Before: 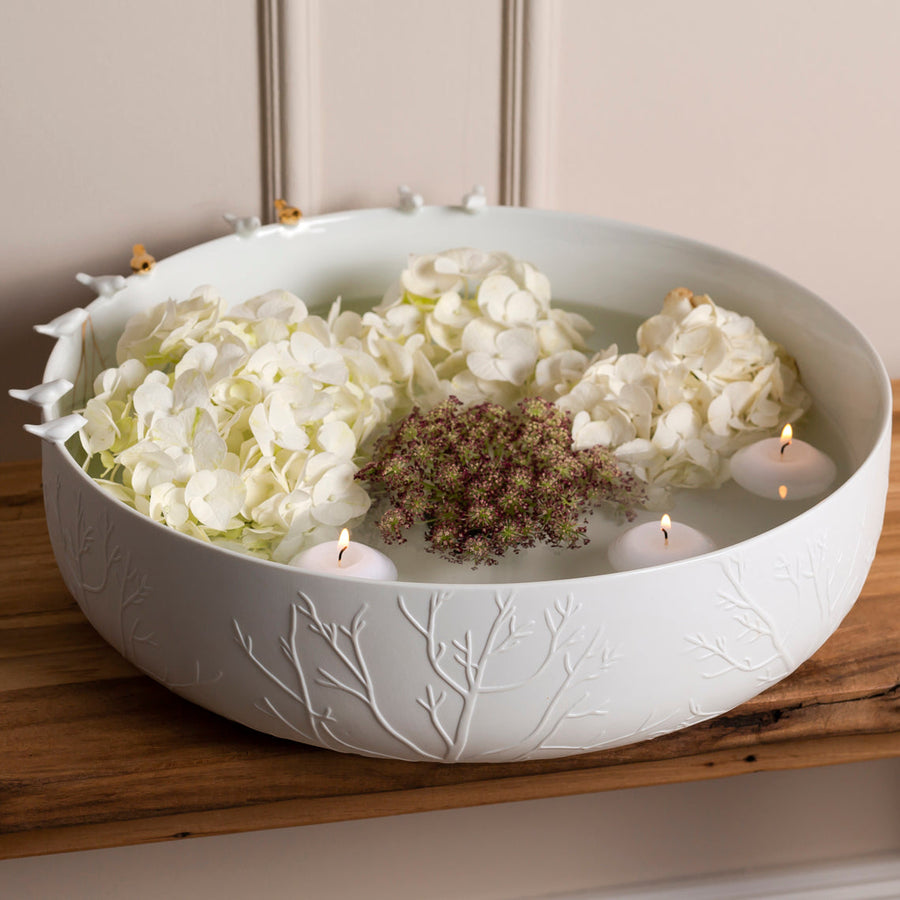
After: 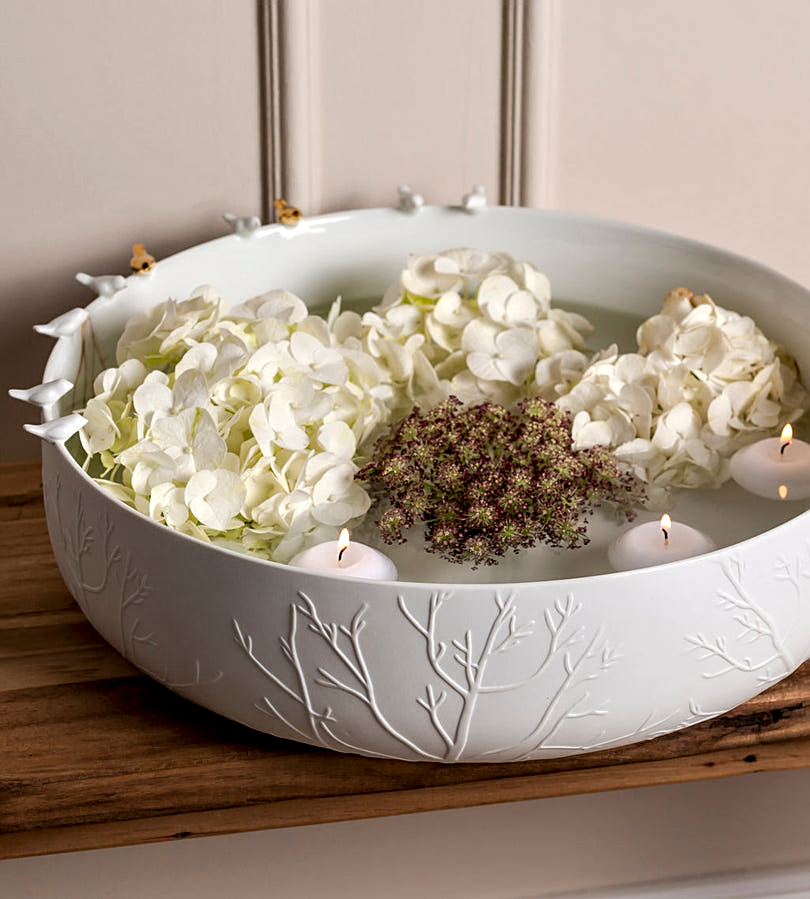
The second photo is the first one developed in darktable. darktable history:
crop: right 9.499%, bottom 0.016%
sharpen: on, module defaults
contrast equalizer: y [[0.513, 0.565, 0.608, 0.562, 0.512, 0.5], [0.5 ×6], [0.5, 0.5, 0.5, 0.528, 0.598, 0.658], [0 ×6], [0 ×6]], mix 0.536
local contrast: on, module defaults
